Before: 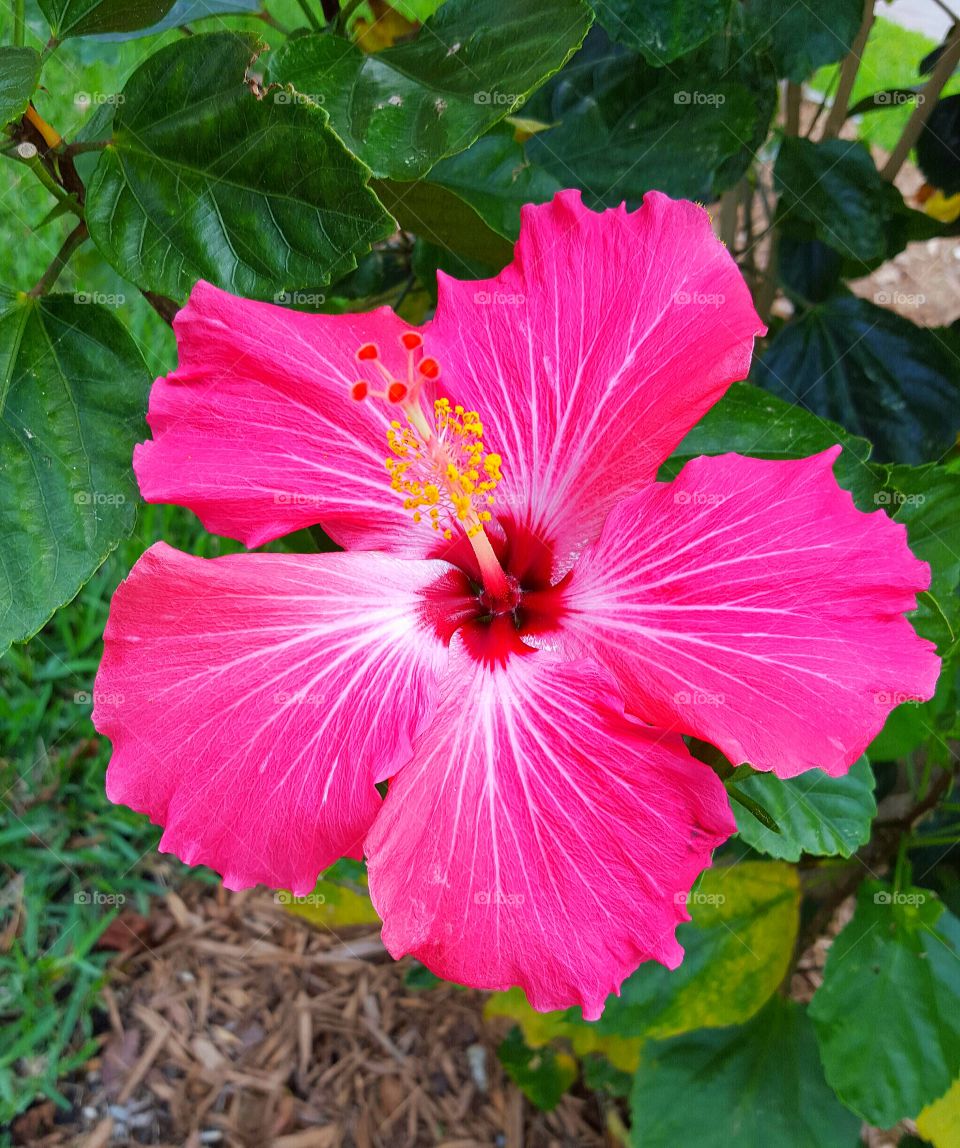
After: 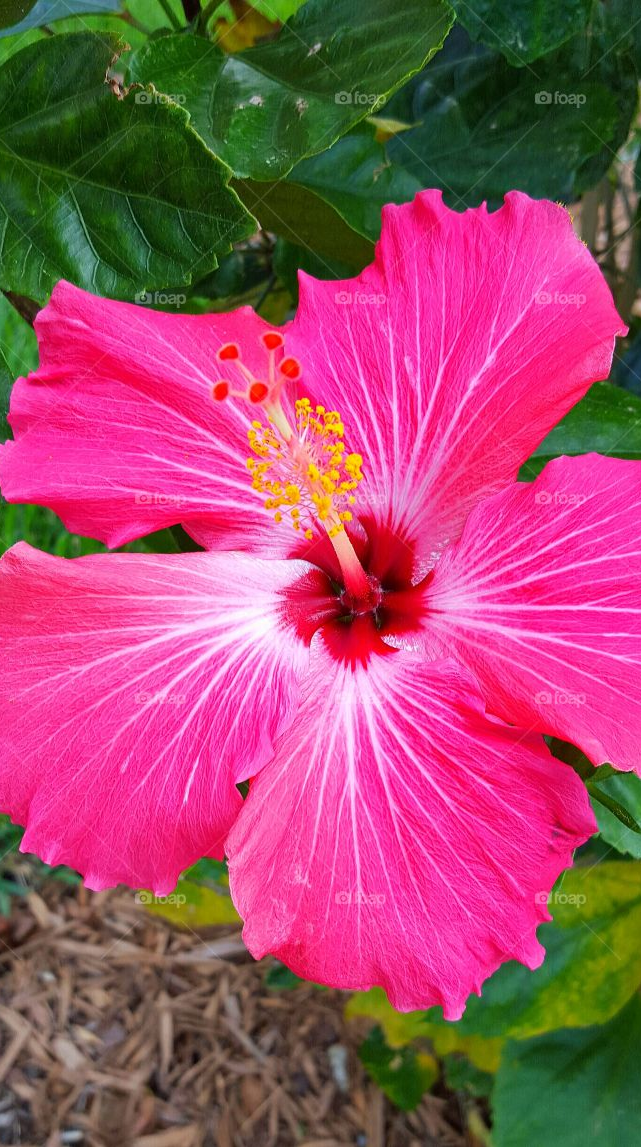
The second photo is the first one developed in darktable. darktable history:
crop and rotate: left 14.485%, right 18.725%
